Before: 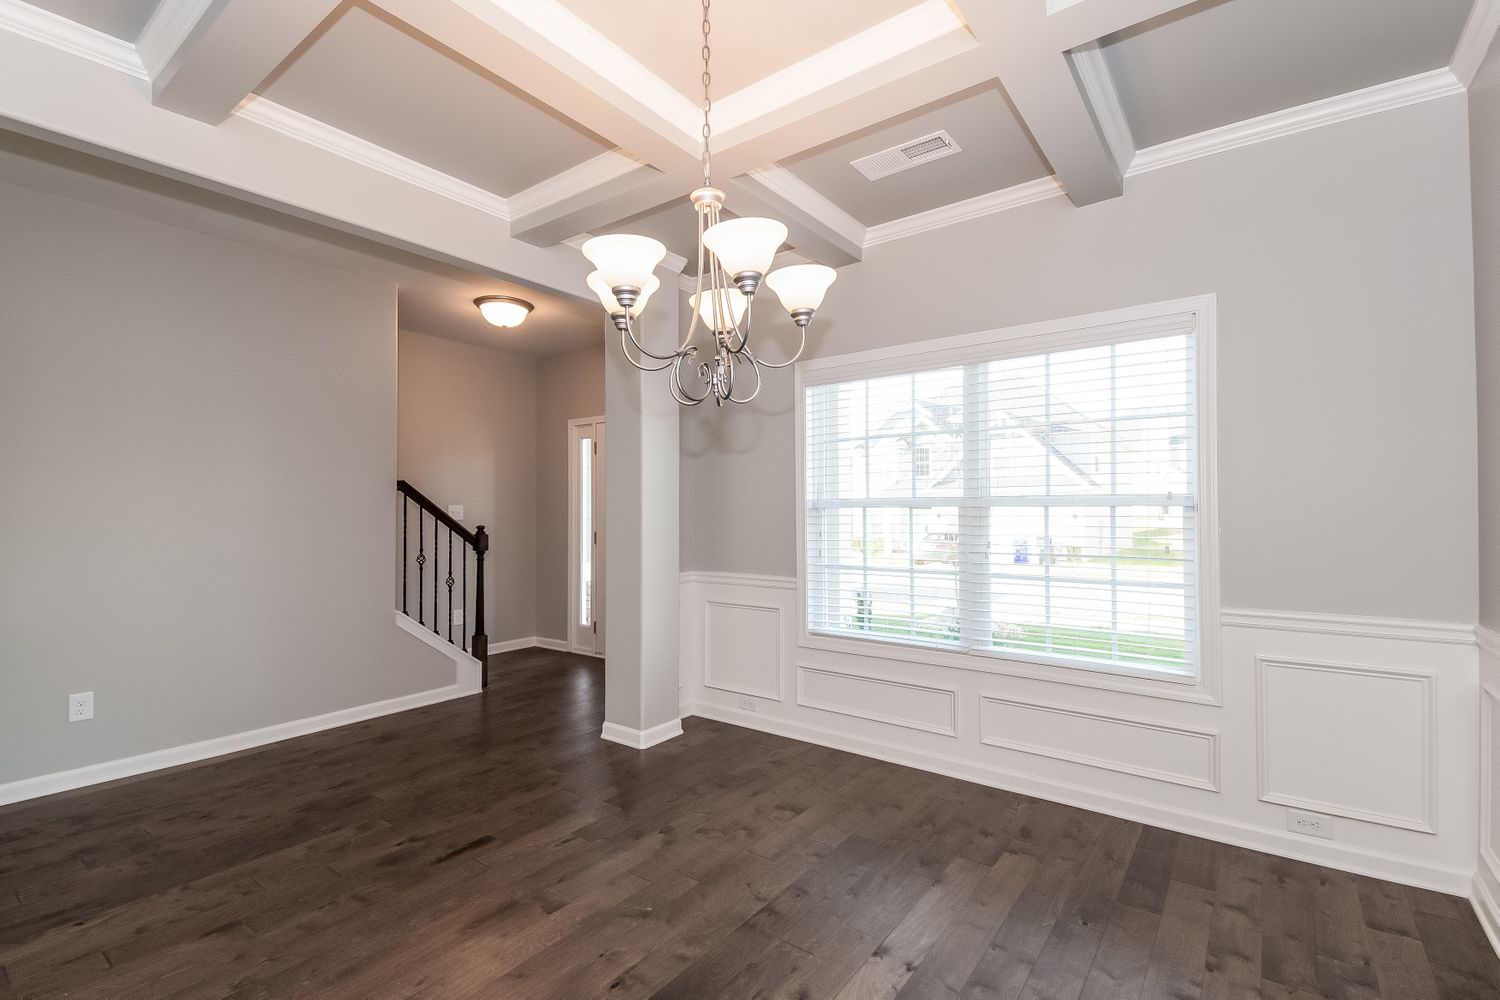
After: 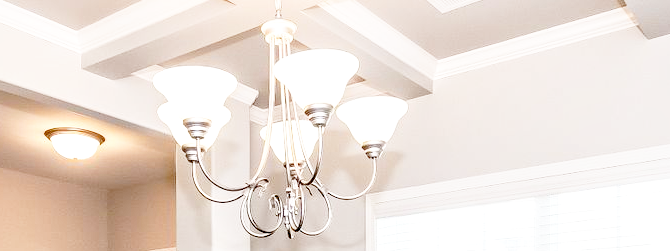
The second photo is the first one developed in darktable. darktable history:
local contrast: mode bilateral grid, contrast 20, coarseness 50, detail 120%, midtone range 0.2
crop: left 28.64%, top 16.832%, right 26.637%, bottom 58.055%
base curve: curves: ch0 [(0, 0) (0.028, 0.03) (0.105, 0.232) (0.387, 0.748) (0.754, 0.968) (1, 1)], fusion 1, exposure shift 0.576, preserve colors none
haze removal: compatibility mode true, adaptive false
